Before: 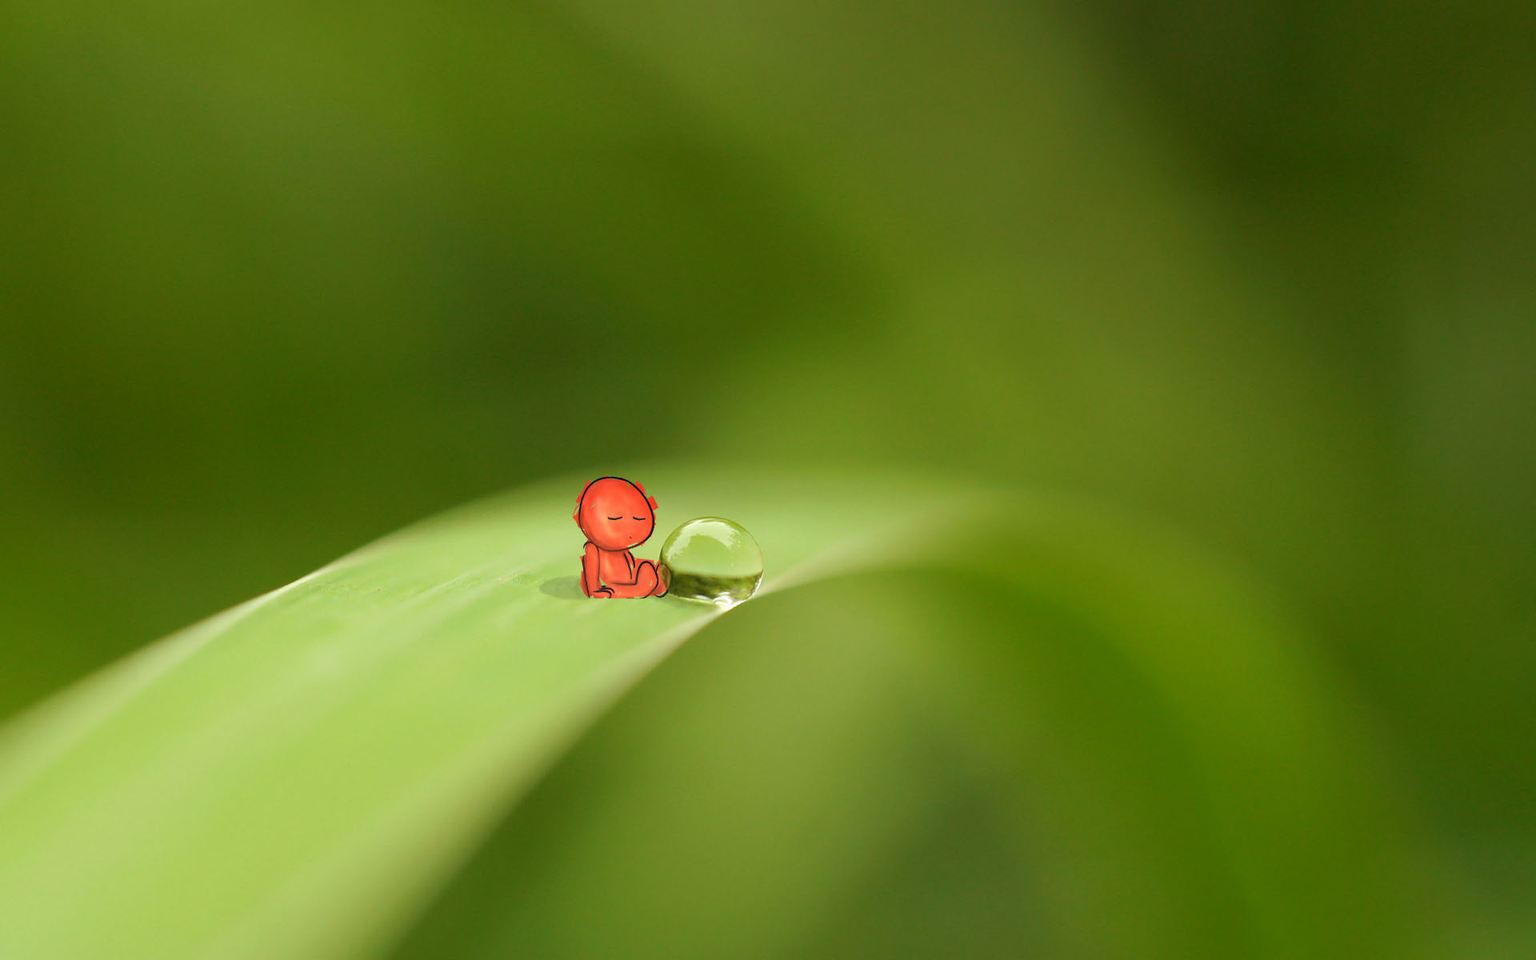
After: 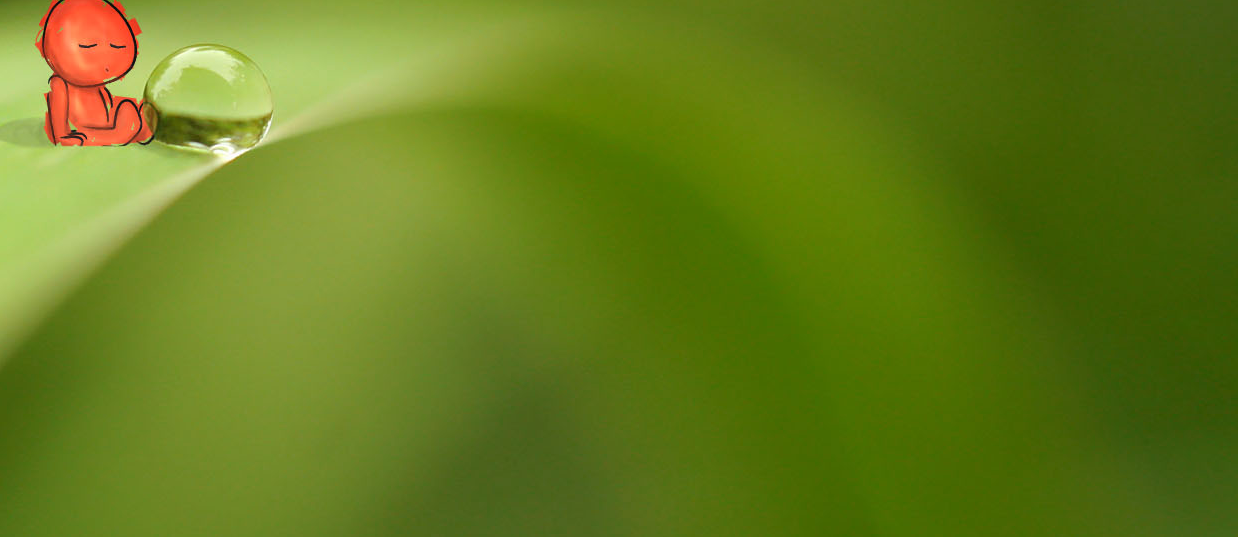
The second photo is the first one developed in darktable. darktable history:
tone equalizer: on, module defaults
crop and rotate: left 35.509%, top 50.238%, bottom 4.934%
